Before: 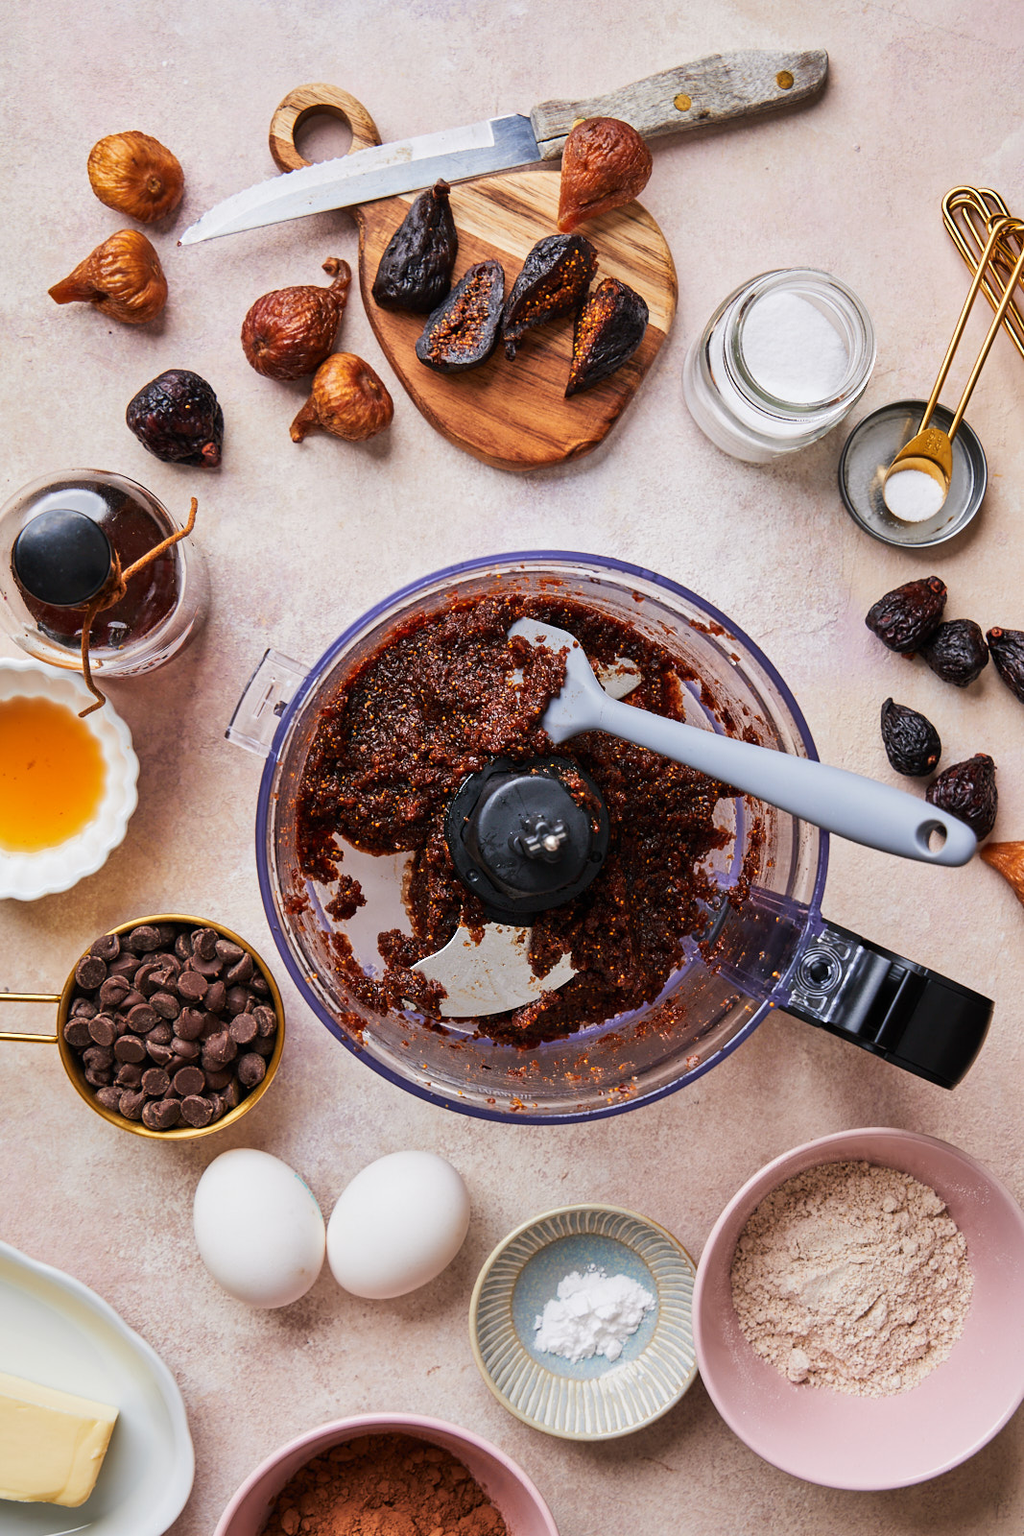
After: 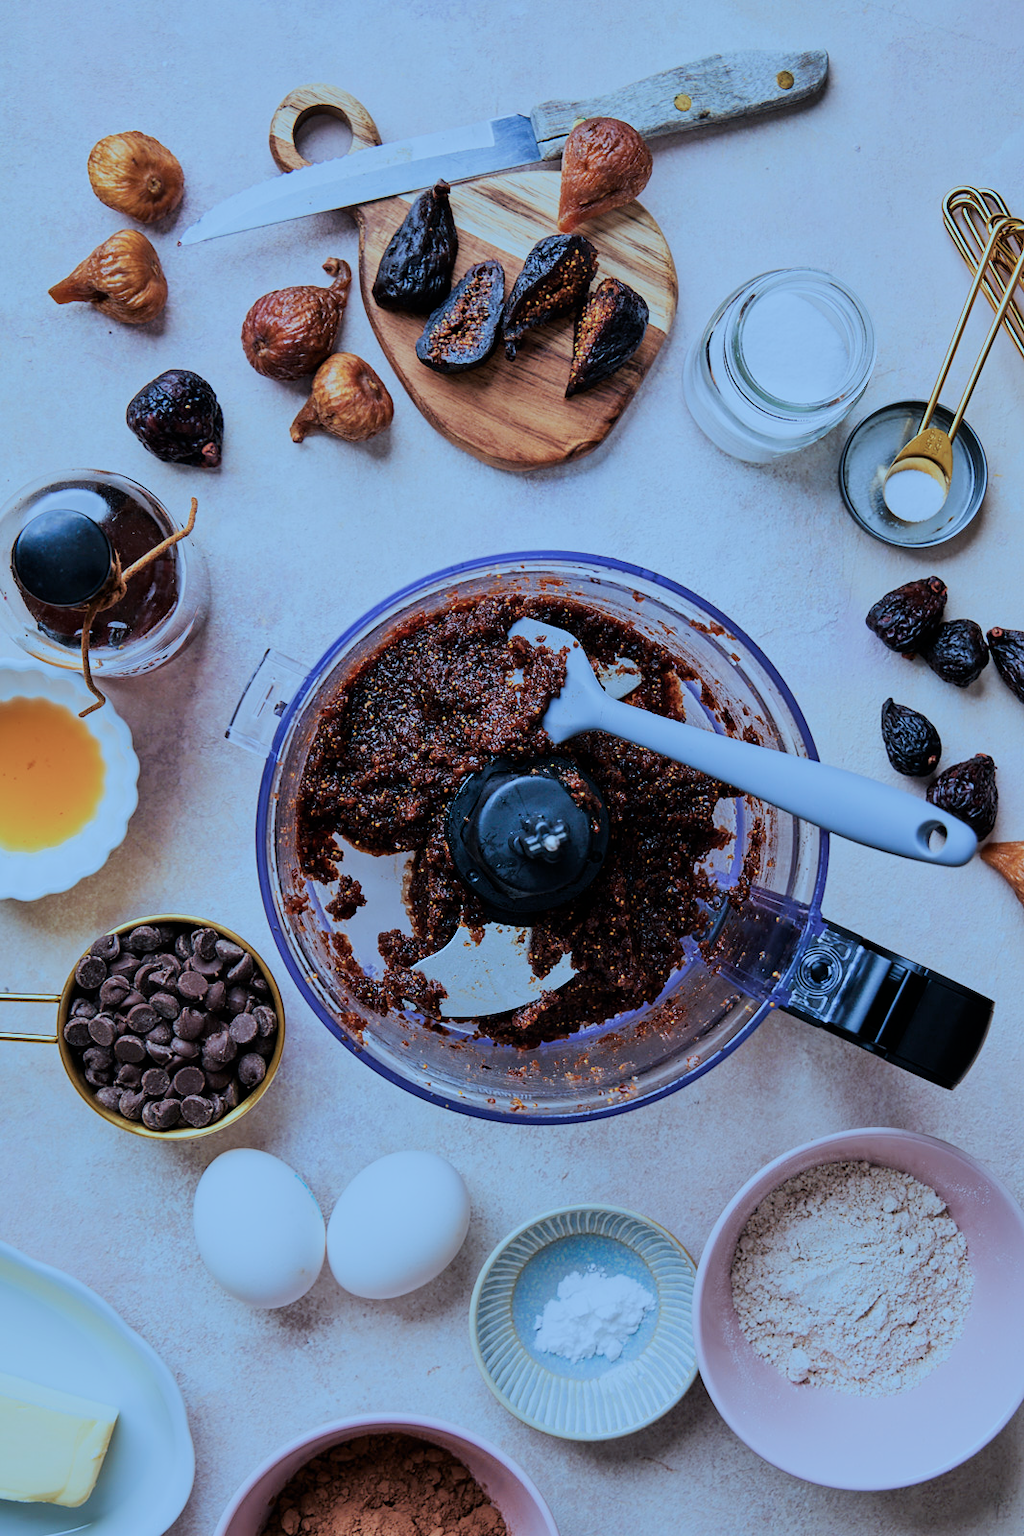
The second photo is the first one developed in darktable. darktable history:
filmic rgb: black relative exposure -7.65 EV, white relative exposure 4.56 EV, hardness 3.61
color calibration: illuminant custom, x 0.432, y 0.395, temperature 3098 K
